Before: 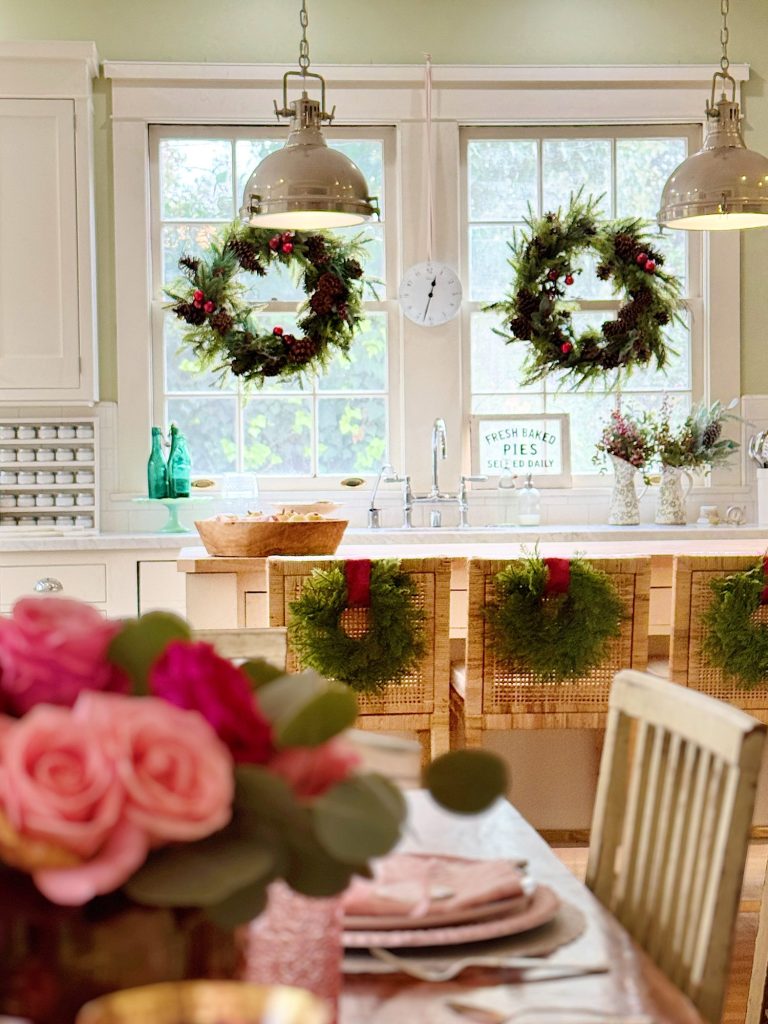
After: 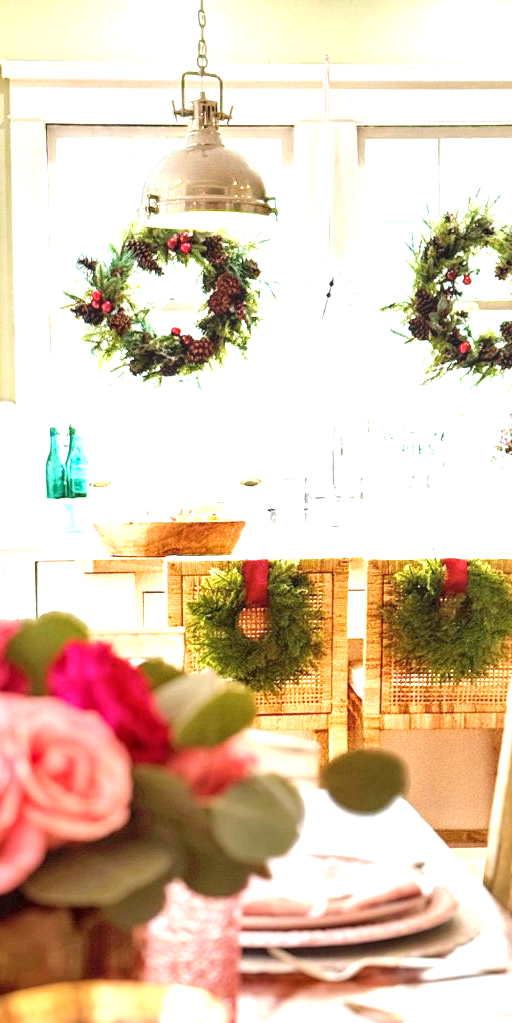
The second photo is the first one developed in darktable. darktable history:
crop and rotate: left 13.394%, right 19.89%
local contrast: on, module defaults
exposure: black level correction 0, exposure 1.338 EV, compensate exposure bias true, compensate highlight preservation false
